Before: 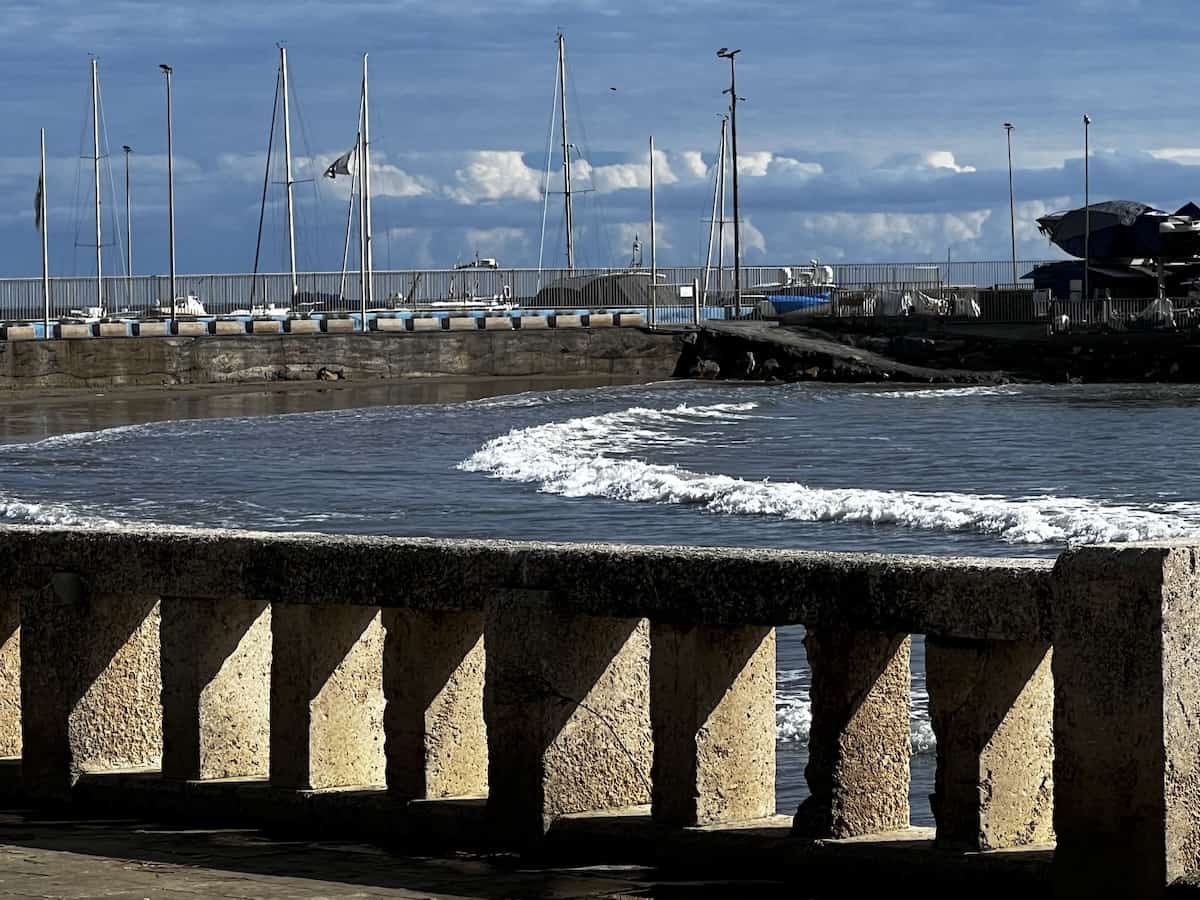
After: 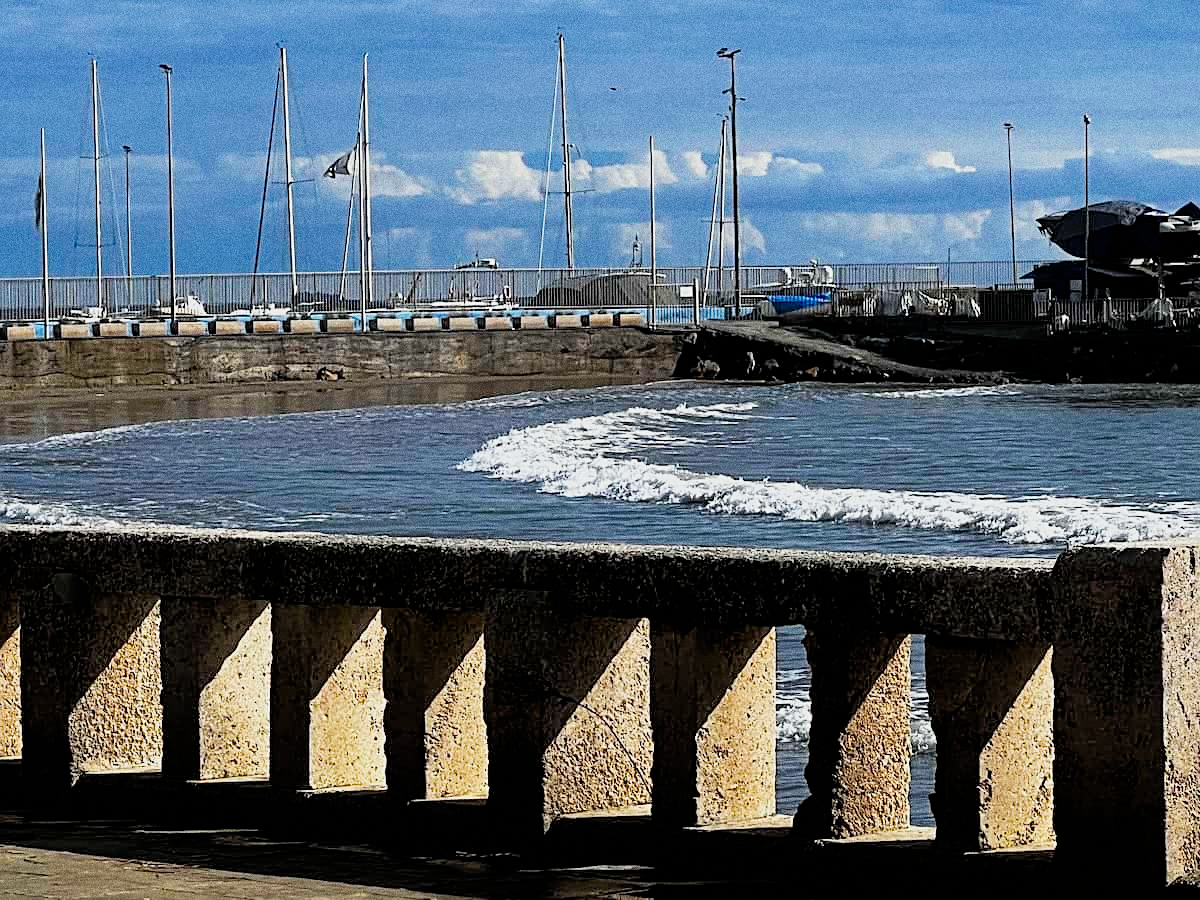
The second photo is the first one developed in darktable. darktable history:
grain: coarseness 0.09 ISO, strength 40%
exposure: exposure 0.636 EV, compensate highlight preservation false
sharpen: on, module defaults
filmic rgb: black relative exposure -7.75 EV, white relative exposure 4.4 EV, threshold 3 EV, hardness 3.76, latitude 38.11%, contrast 0.966, highlights saturation mix 10%, shadows ↔ highlights balance 4.59%, color science v4 (2020), enable highlight reconstruction true
